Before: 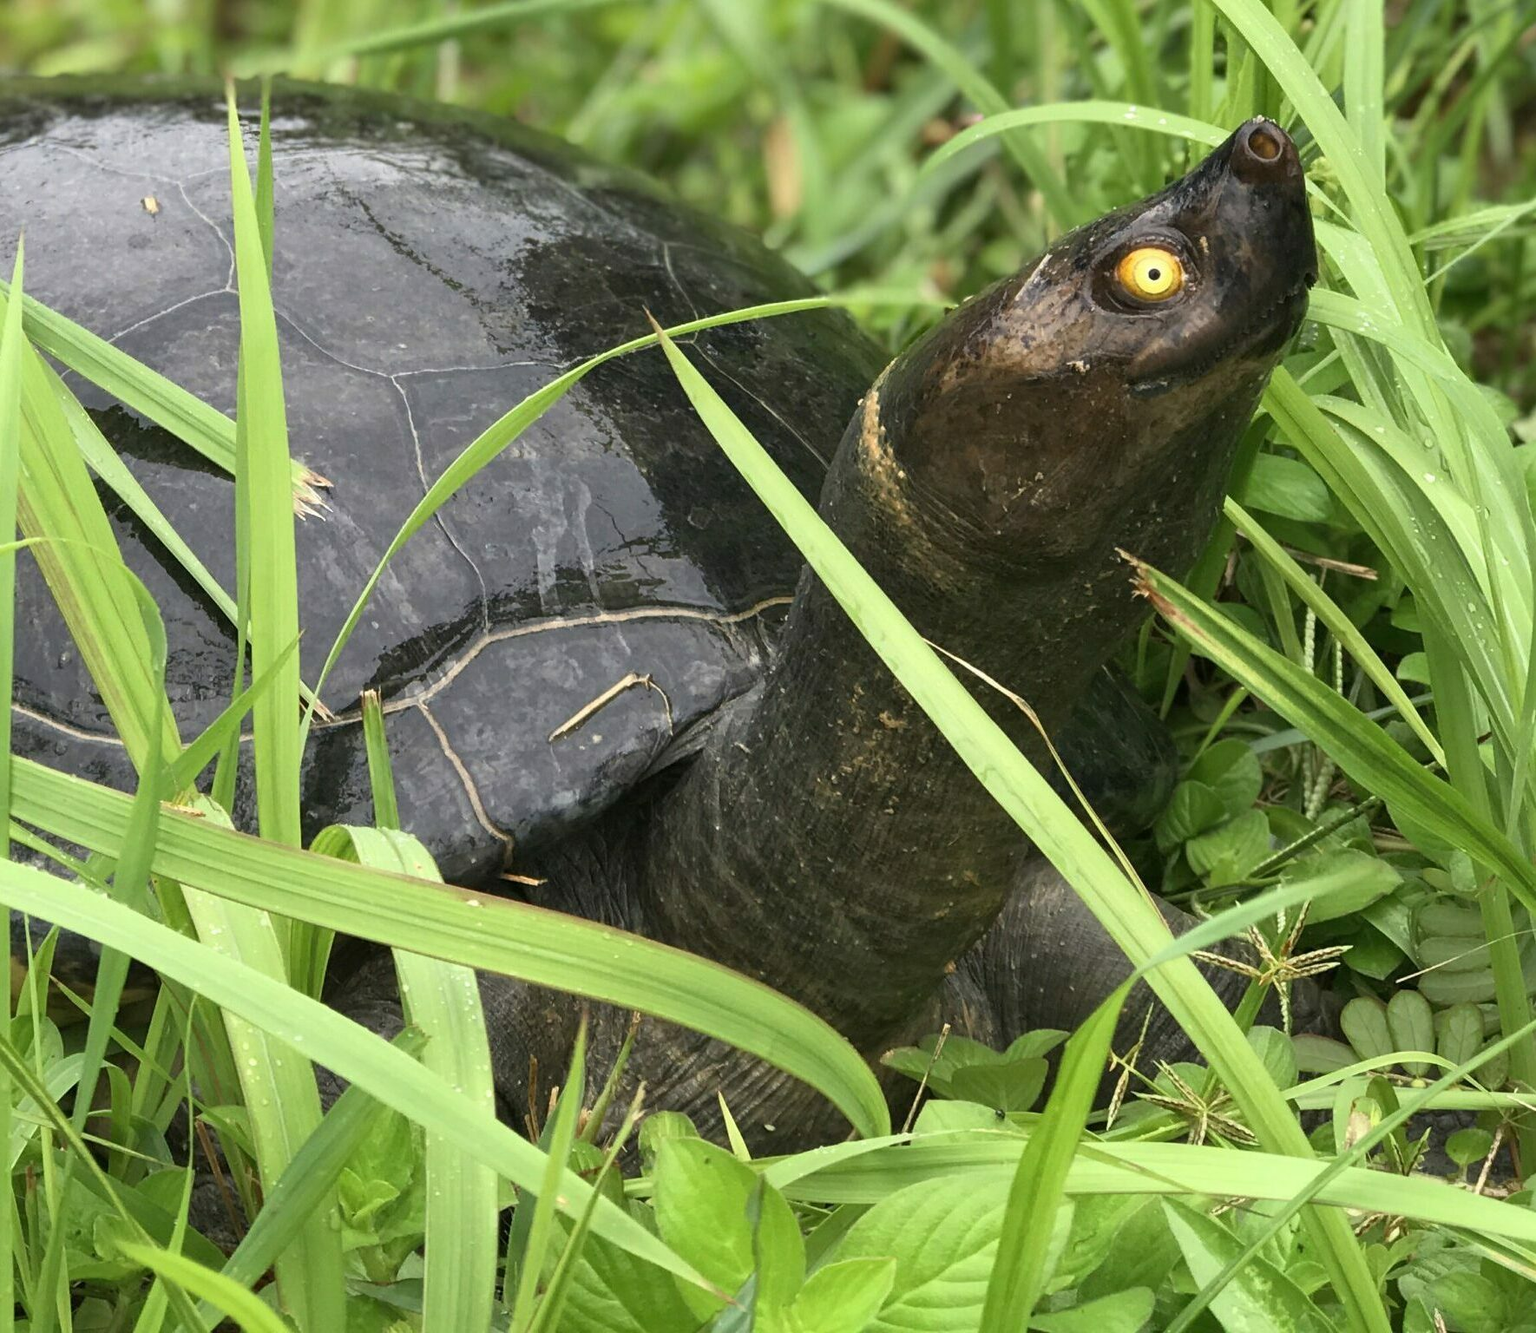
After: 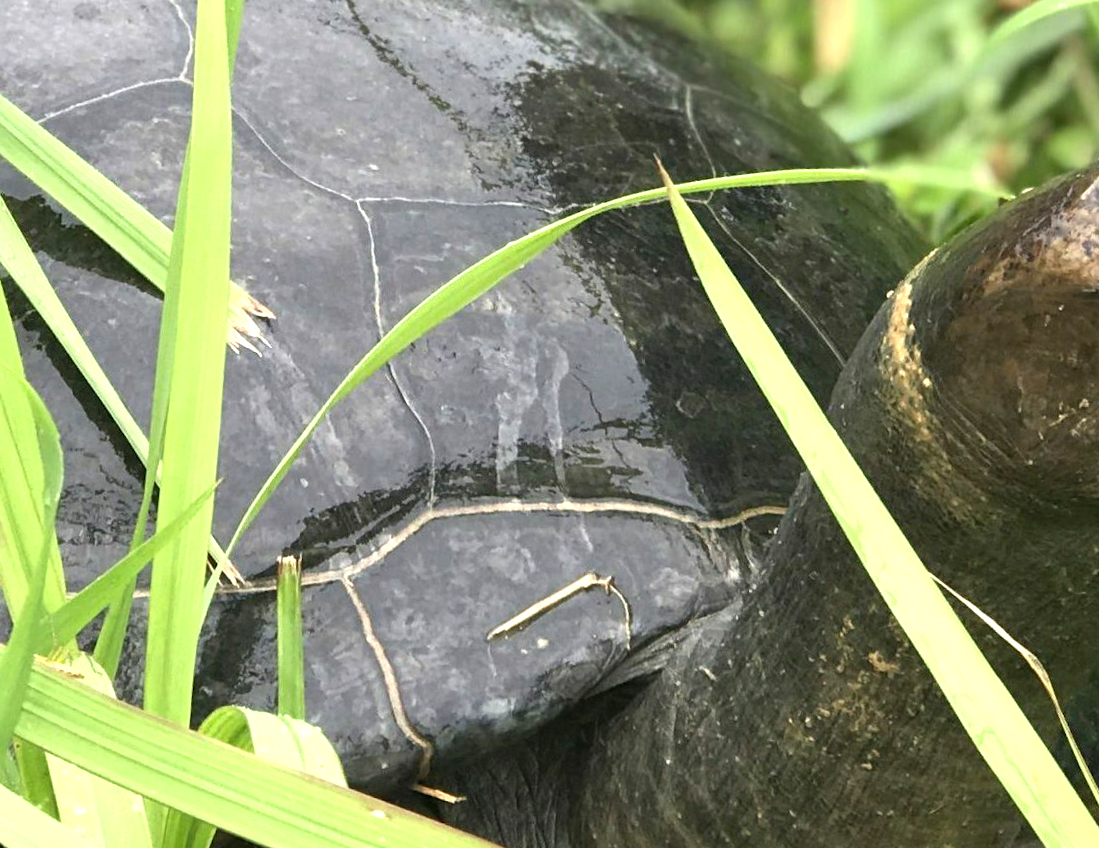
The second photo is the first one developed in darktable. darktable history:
crop and rotate: angle -6.83°, left 2.259%, top 7.058%, right 27.523%, bottom 30.502%
exposure: black level correction 0, exposure 0.702 EV, compensate highlight preservation false
